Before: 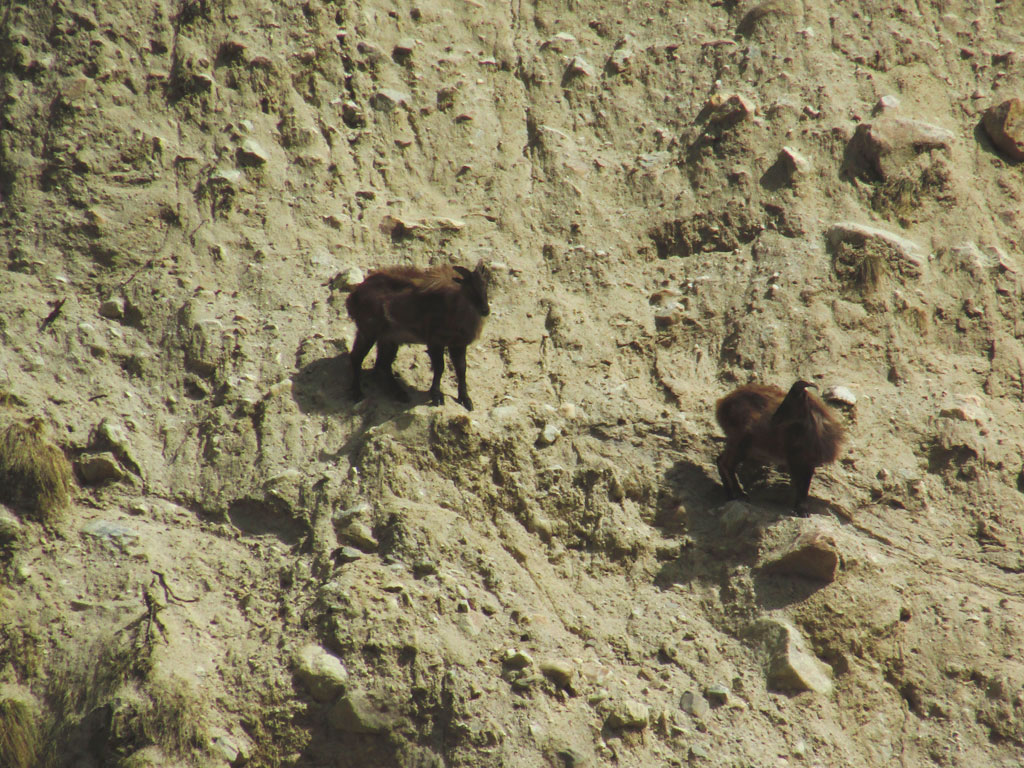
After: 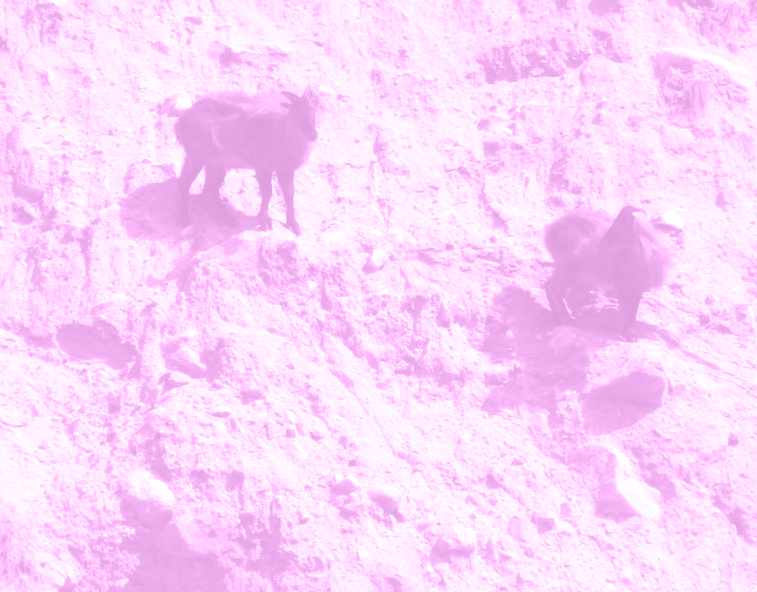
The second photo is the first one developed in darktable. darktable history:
crop: left 16.871%, top 22.857%, right 9.116%
colorize: hue 331.2°, saturation 75%, source mix 30.28%, lightness 70.52%, version 1
exposure: black level correction 0.001, exposure 1.129 EV, compensate exposure bias true, compensate highlight preservation false
tone equalizer: -8 EV -0.417 EV, -7 EV -0.389 EV, -6 EV -0.333 EV, -5 EV -0.222 EV, -3 EV 0.222 EV, -2 EV 0.333 EV, -1 EV 0.389 EV, +0 EV 0.417 EV, edges refinement/feathering 500, mask exposure compensation -1.57 EV, preserve details no
